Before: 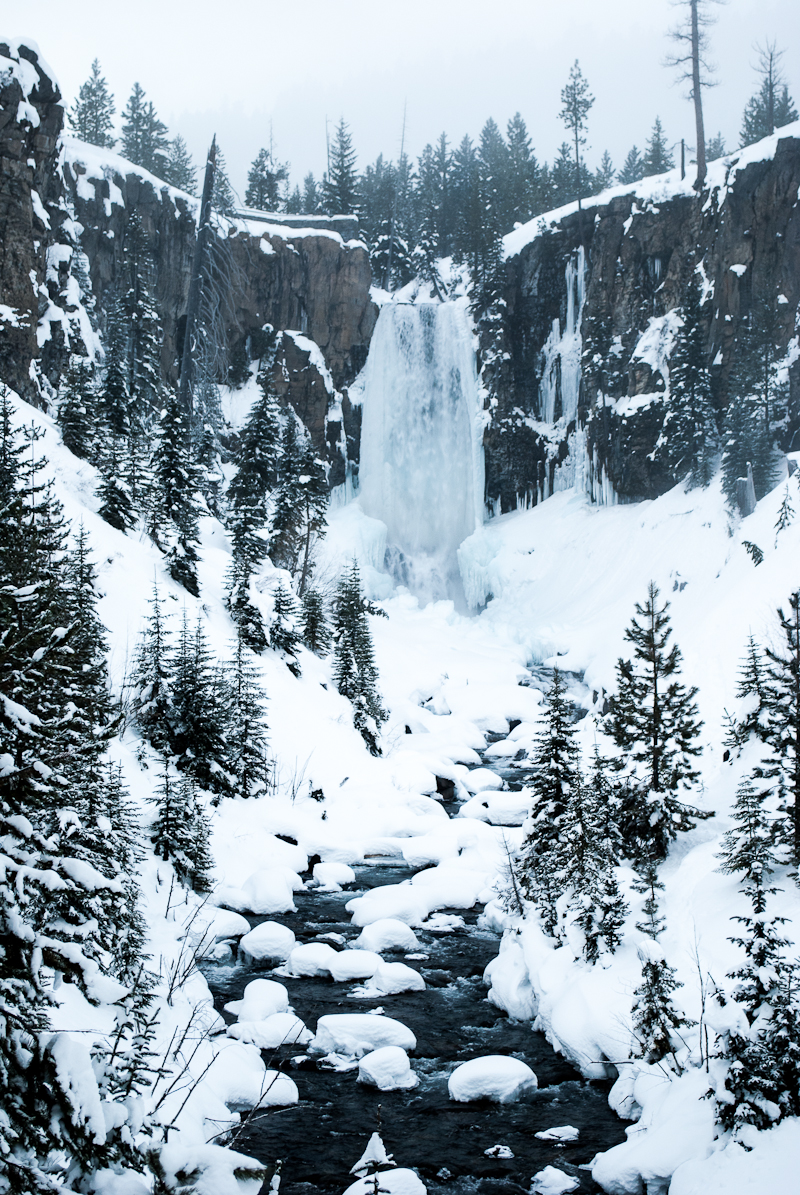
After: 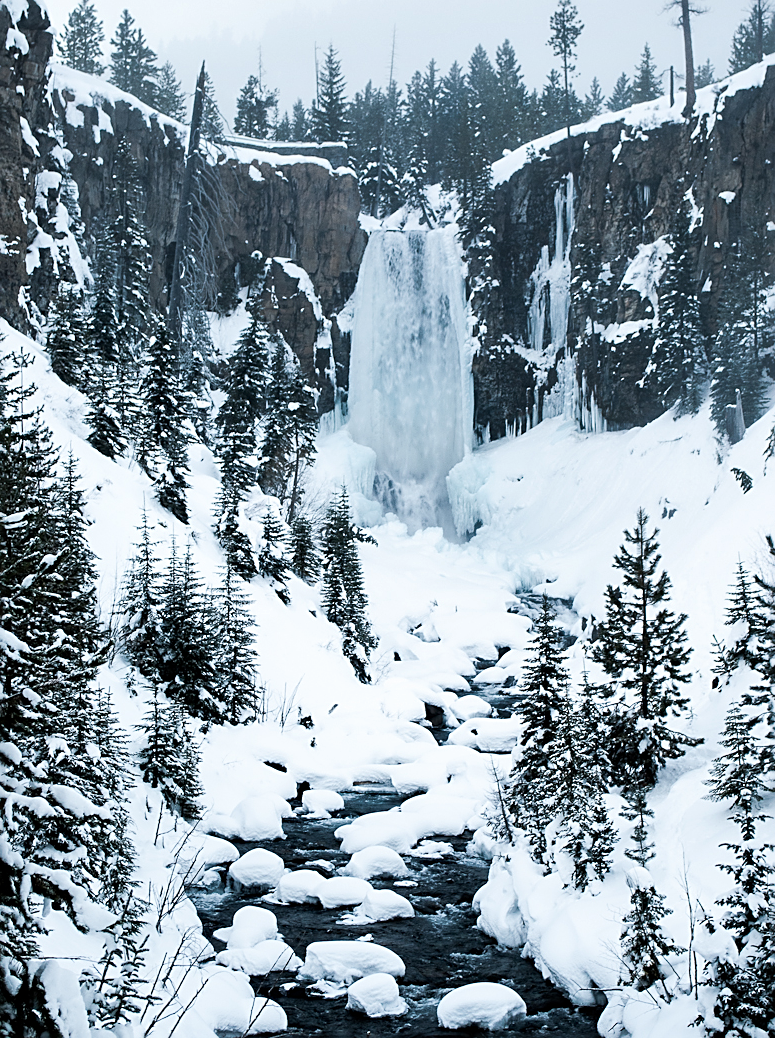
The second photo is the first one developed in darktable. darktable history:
shadows and highlights: low approximation 0.01, soften with gaussian
crop: left 1.388%, top 6.147%, right 1.684%, bottom 6.972%
sharpen: on, module defaults
